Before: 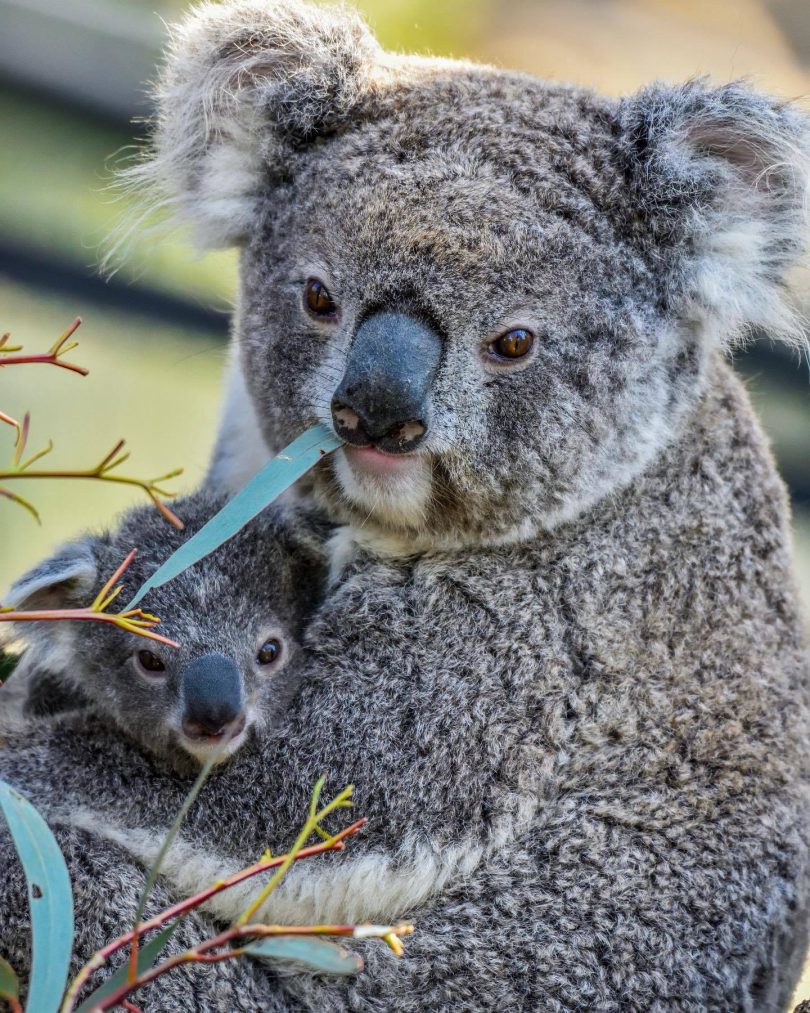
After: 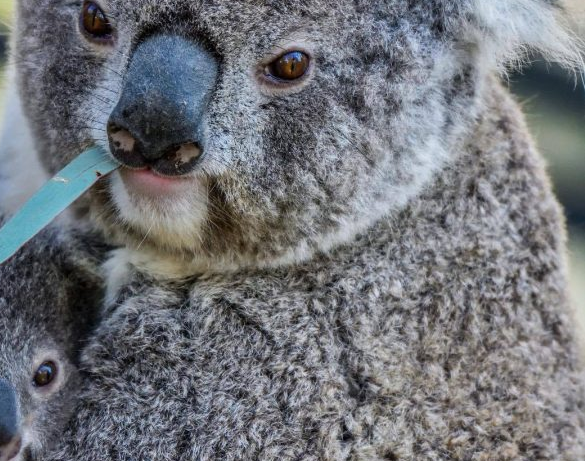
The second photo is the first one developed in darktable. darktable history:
crop and rotate: left 27.754%, top 27.496%, bottom 26.949%
